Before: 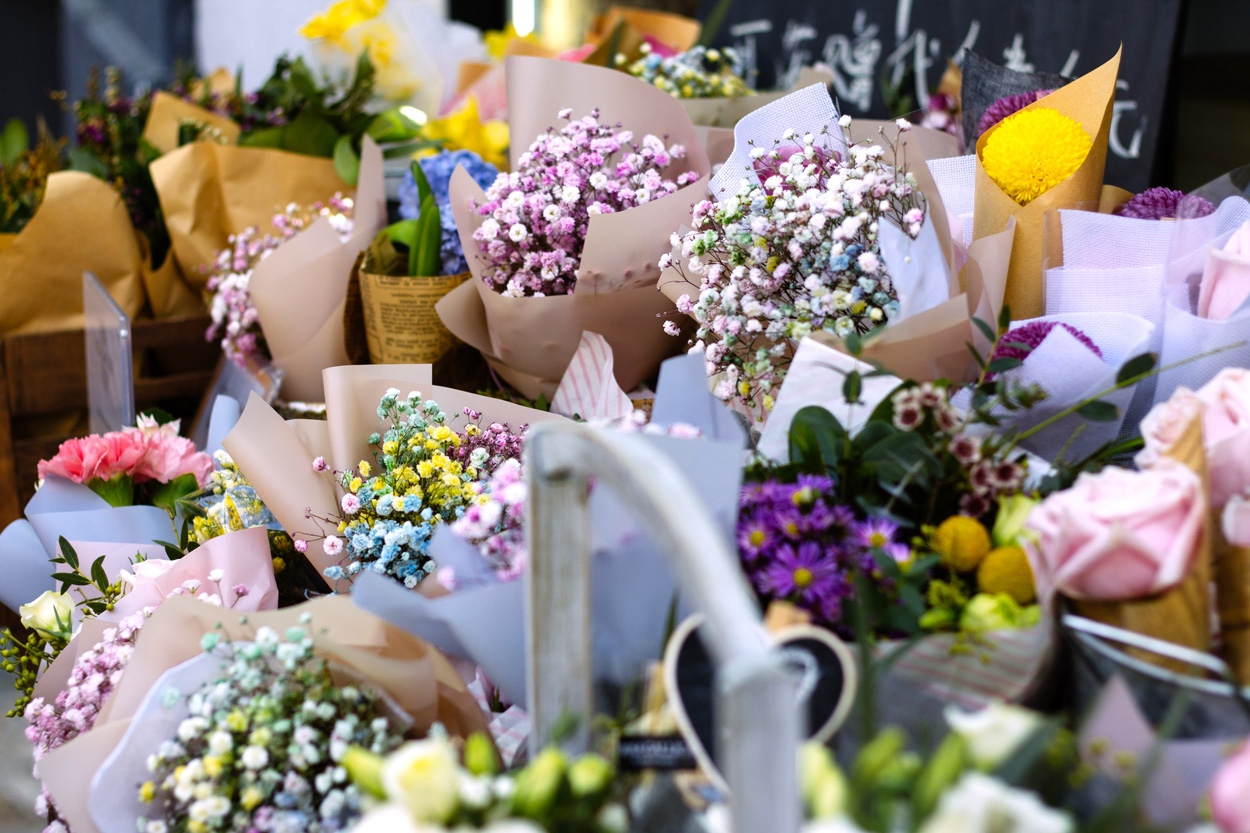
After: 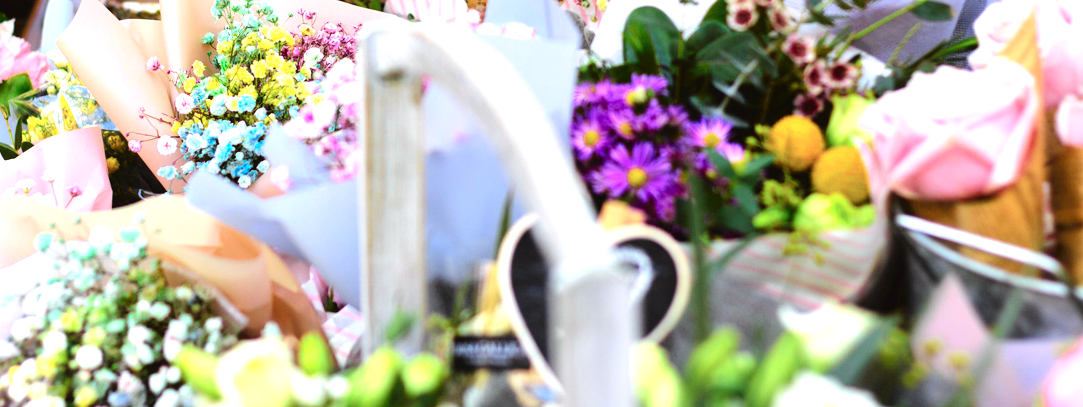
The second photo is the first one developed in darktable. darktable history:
crop and rotate: left 13.306%, top 48.129%, bottom 2.928%
tone curve: curves: ch0 [(0, 0.019) (0.066, 0.043) (0.189, 0.182) (0.368, 0.407) (0.501, 0.564) (0.677, 0.729) (0.851, 0.861) (0.997, 0.959)]; ch1 [(0, 0) (0.187, 0.121) (0.388, 0.346) (0.437, 0.409) (0.474, 0.472) (0.499, 0.501) (0.514, 0.515) (0.542, 0.557) (0.645, 0.686) (0.812, 0.856) (1, 1)]; ch2 [(0, 0) (0.246, 0.214) (0.421, 0.427) (0.459, 0.484) (0.5, 0.504) (0.518, 0.523) (0.529, 0.548) (0.56, 0.576) (0.607, 0.63) (0.744, 0.734) (0.867, 0.821) (0.993, 0.889)], color space Lab, independent channels, preserve colors none
exposure: black level correction -0.002, exposure 1.115 EV, compensate highlight preservation false
